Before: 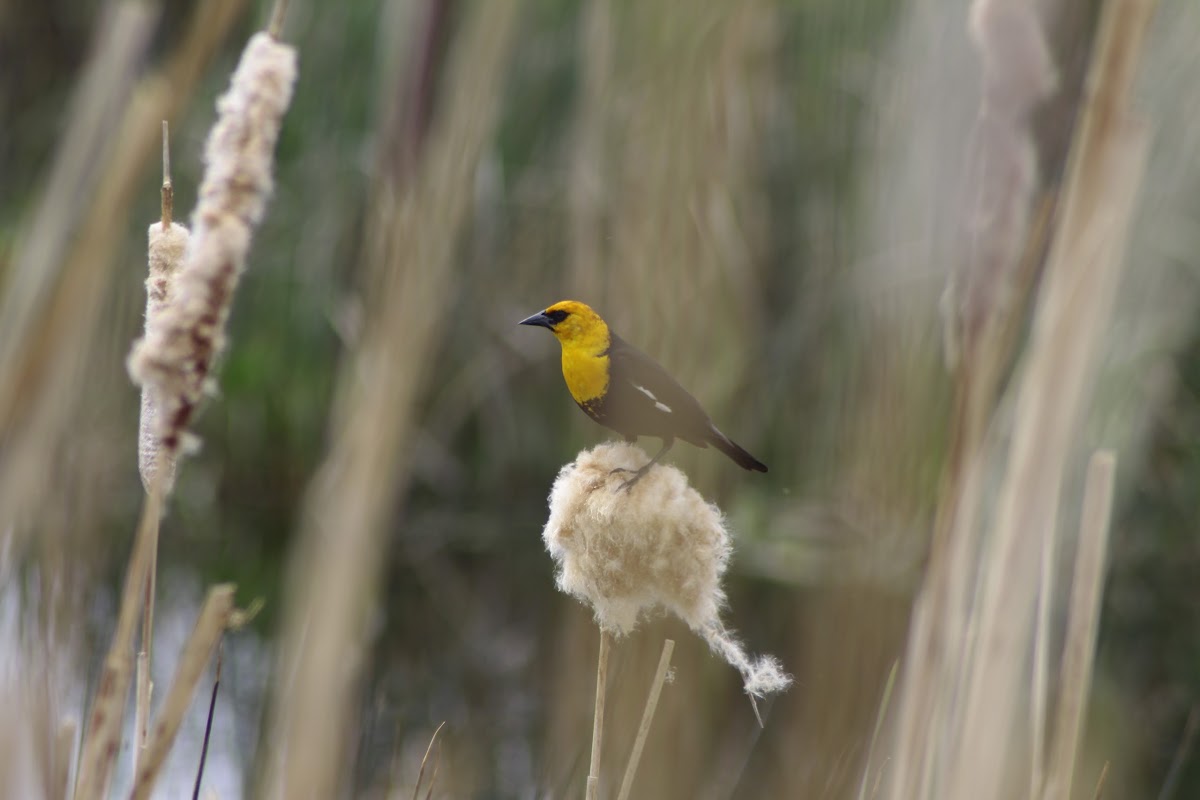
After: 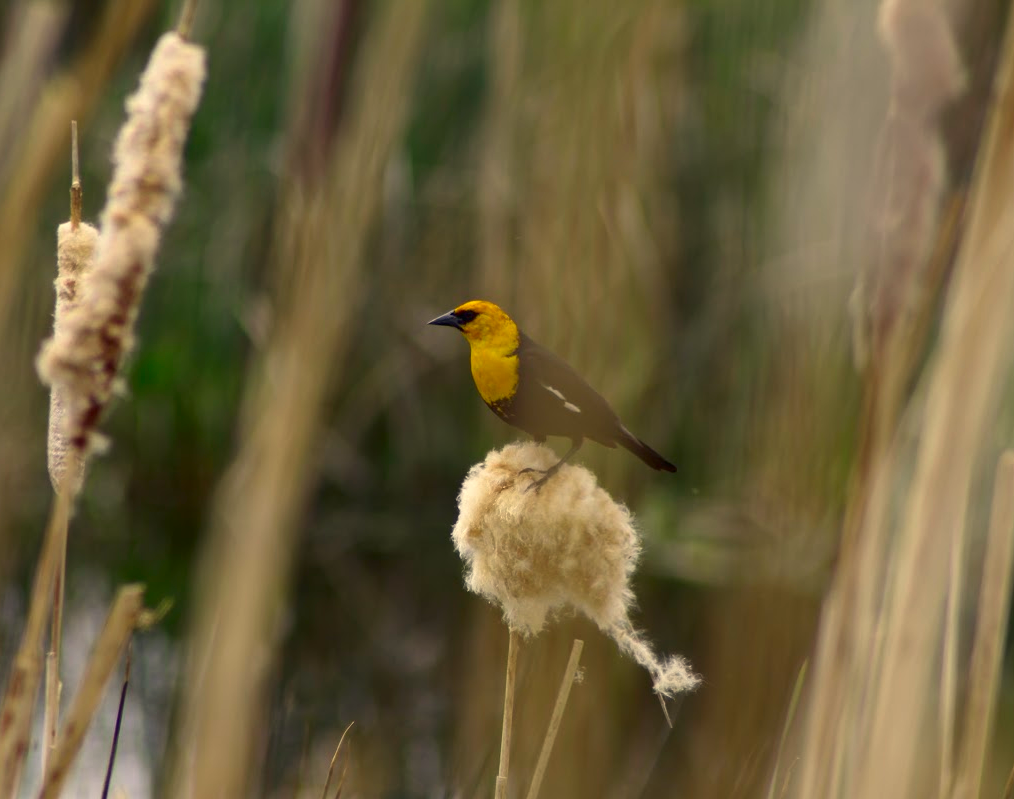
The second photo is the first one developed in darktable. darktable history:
color correction: highlights a* 2.71, highlights b* 22.96
contrast brightness saturation: contrast 0.07, brightness -0.128, saturation 0.053
crop: left 7.629%, right 7.862%
